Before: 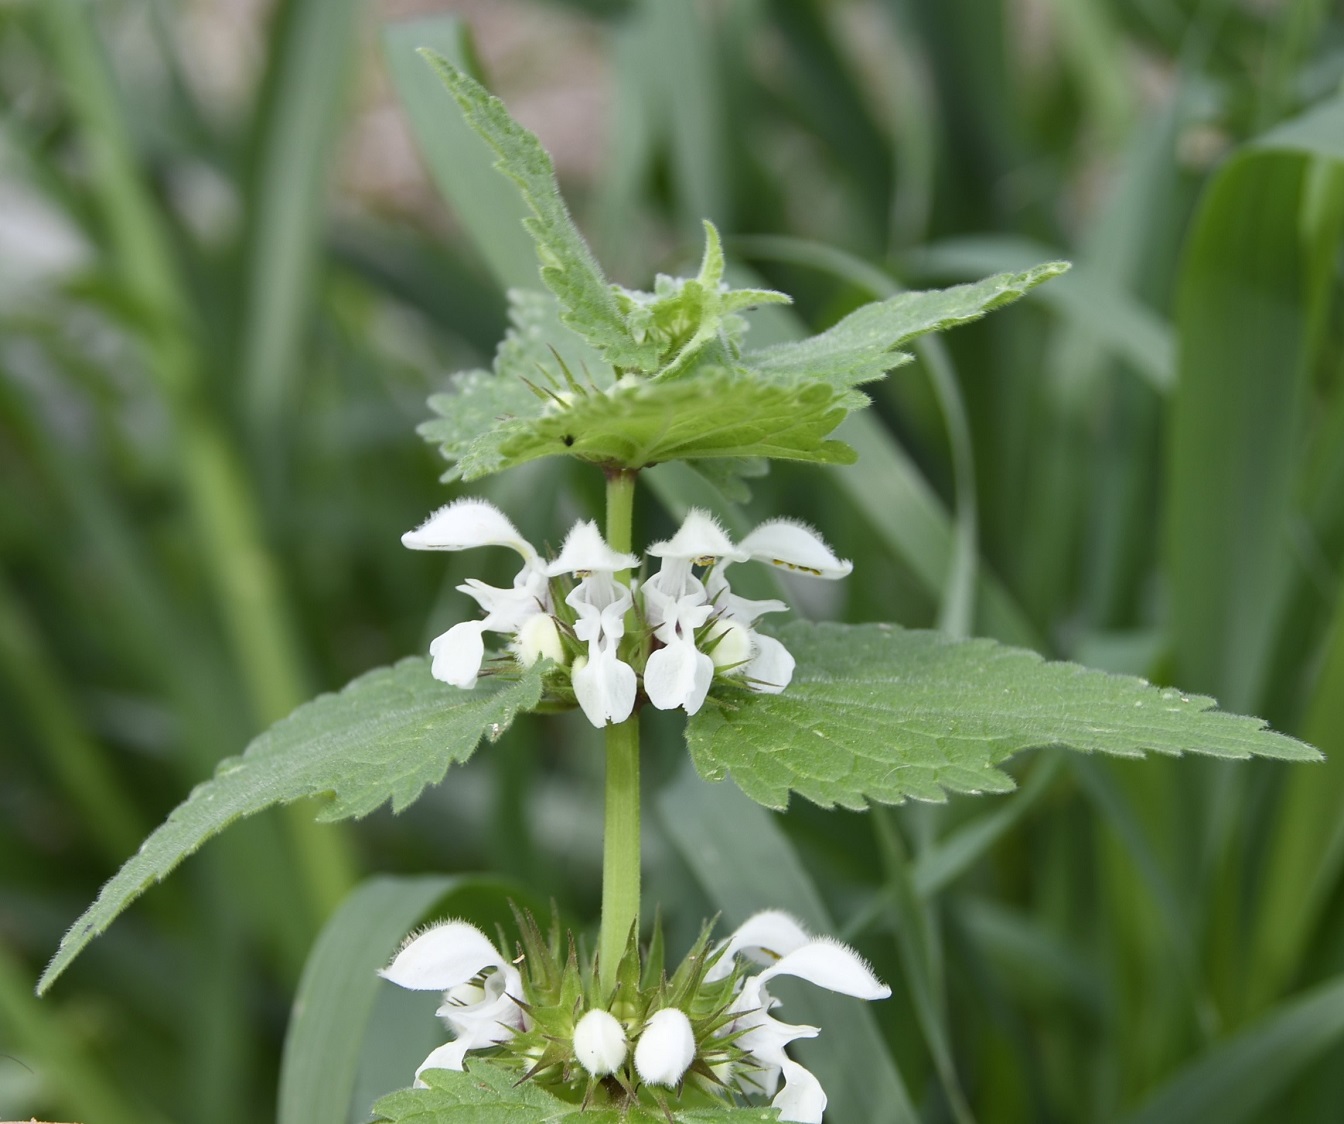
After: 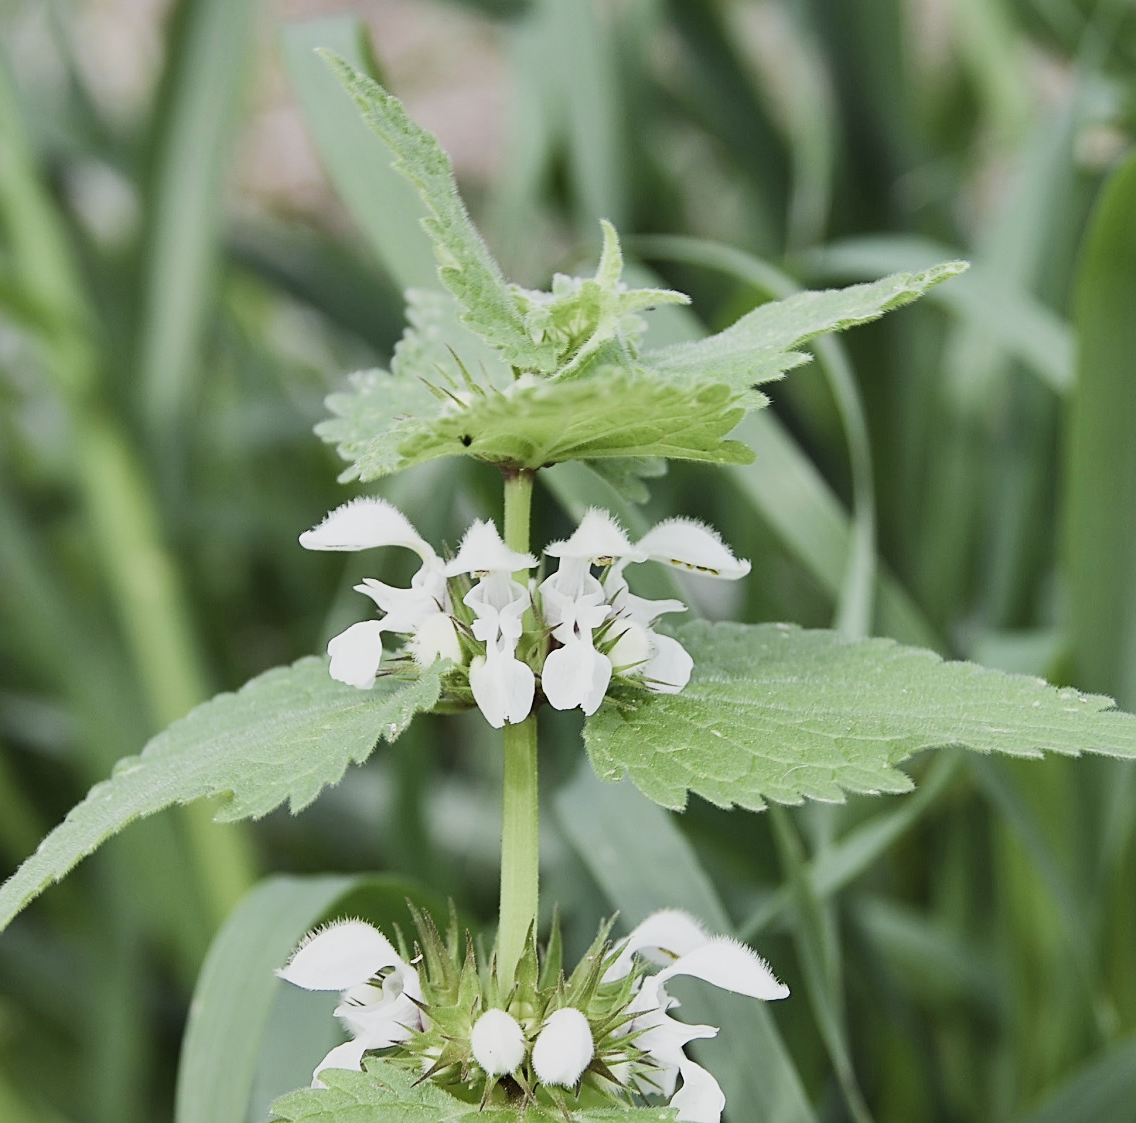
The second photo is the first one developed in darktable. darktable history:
crop: left 7.601%, right 7.815%
tone equalizer: -8 EV -0.387 EV, -7 EV -0.371 EV, -6 EV -0.355 EV, -5 EV -0.211 EV, -3 EV 0.208 EV, -2 EV 0.353 EV, -1 EV 0.391 EV, +0 EV 0.433 EV, edges refinement/feathering 500, mask exposure compensation -1.57 EV, preserve details no
filmic rgb: black relative exposure -8.39 EV, white relative exposure 4.68 EV, hardness 3.82, color science v5 (2021), contrast in shadows safe, contrast in highlights safe
exposure: black level correction 0.001, exposure 0.5 EV, compensate highlight preservation false
color correction: highlights b* 0.066, saturation 0.848
sharpen: on, module defaults
shadows and highlights: radius 132.02, soften with gaussian
